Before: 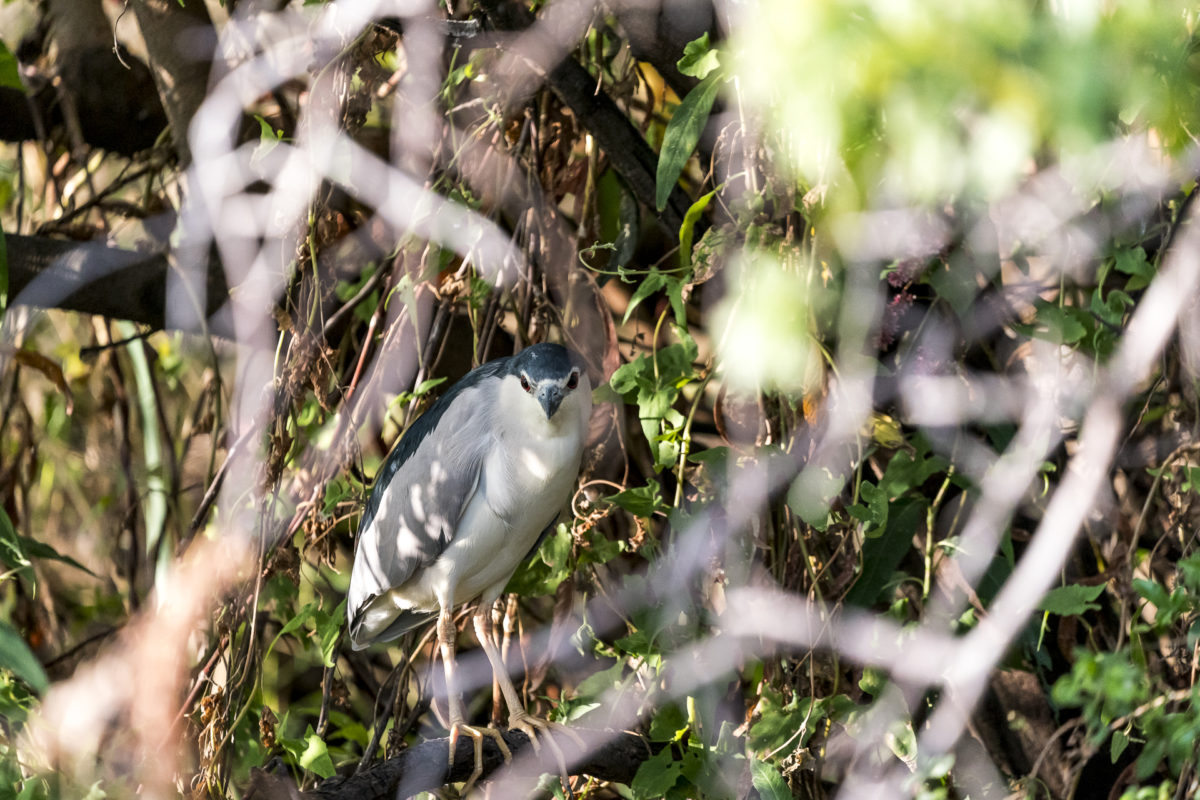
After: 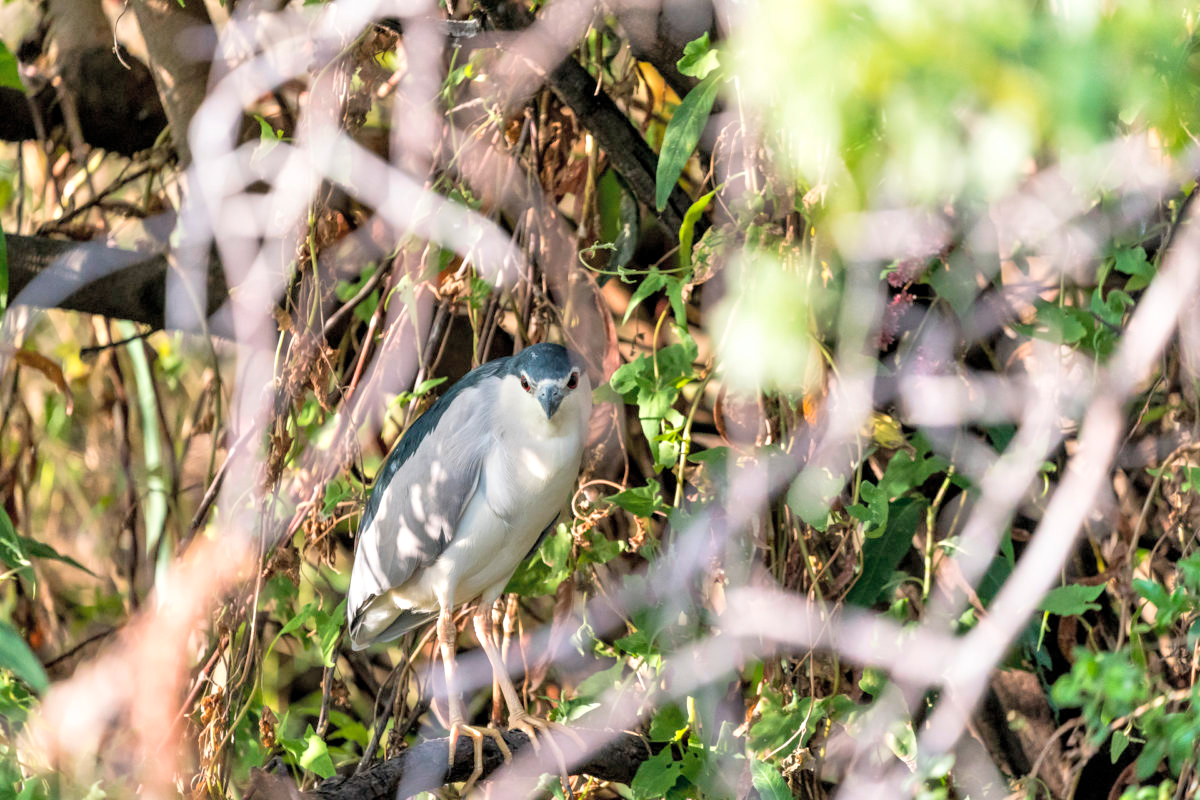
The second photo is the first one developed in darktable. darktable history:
tone equalizer: -8 EV 1 EV, -7 EV 1 EV, -6 EV 1 EV, -5 EV 1 EV, -4 EV 1 EV, -3 EV 0.75 EV, -2 EV 0.5 EV, -1 EV 0.25 EV
contrast brightness saturation: brightness 0.13
